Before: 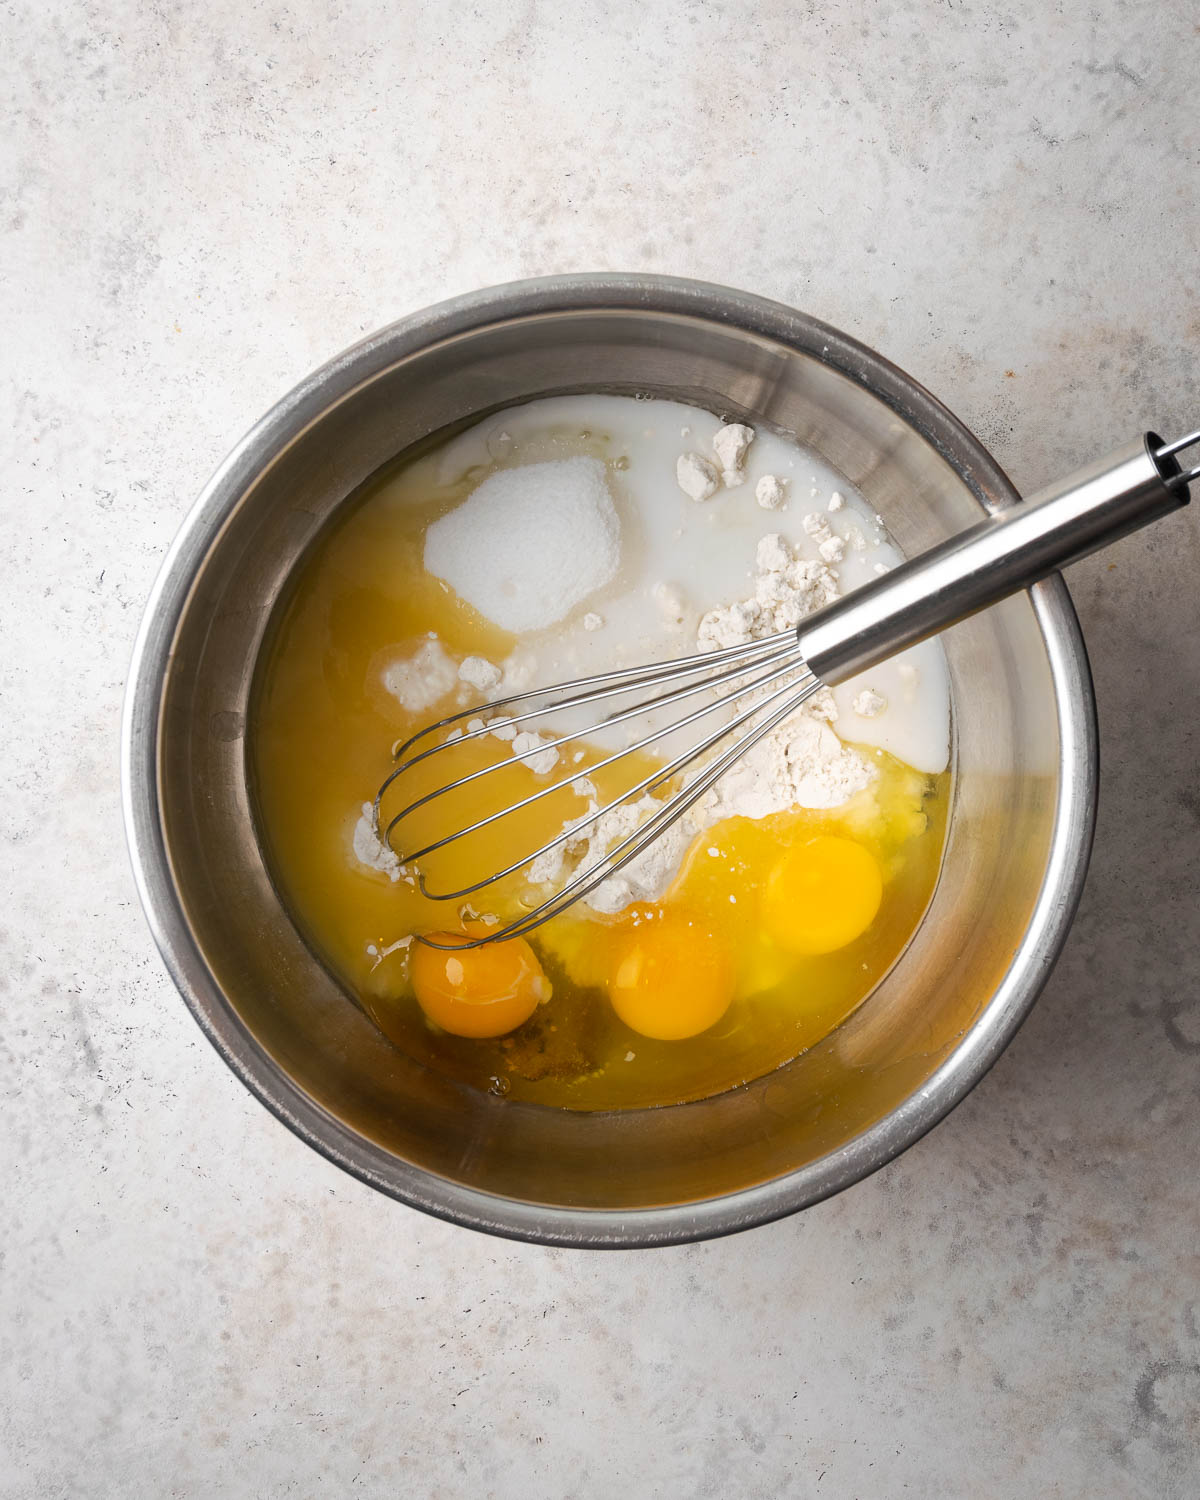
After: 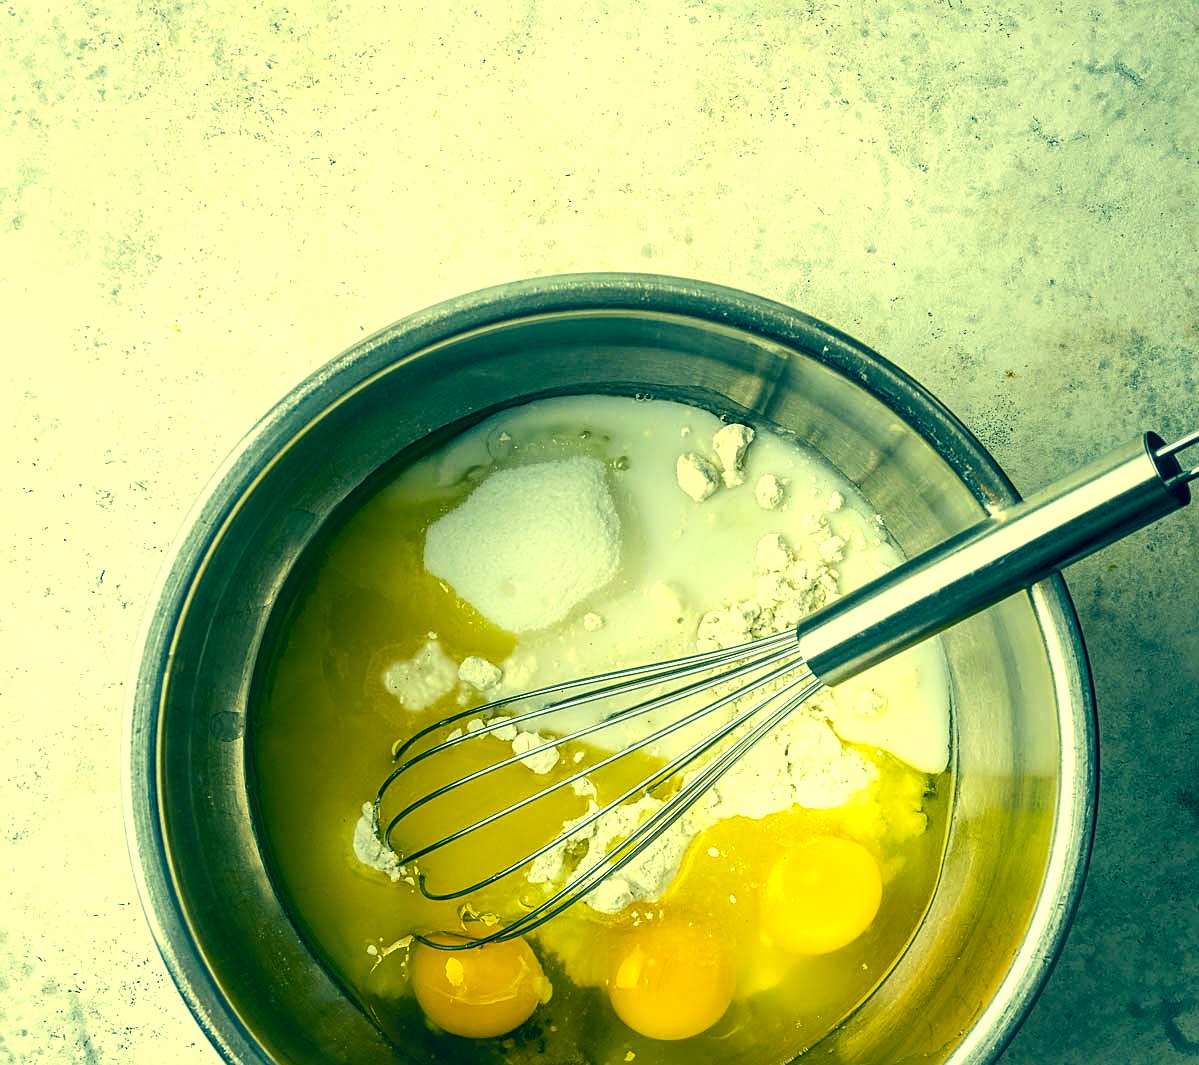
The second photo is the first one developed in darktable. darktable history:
color correction: highlights a* -15.58, highlights b* 39.59, shadows a* -39.7, shadows b* -25.46
color balance rgb: global offset › luminance -0.494%, perceptual saturation grading › global saturation 30.505%, perceptual brilliance grading › global brilliance -5.048%, perceptual brilliance grading › highlights 23.679%, perceptual brilliance grading › mid-tones 7.447%, perceptual brilliance grading › shadows -4.86%, contrast -10.421%
local contrast: detail 150%
crop: right 0%, bottom 28.987%
sharpen: on, module defaults
